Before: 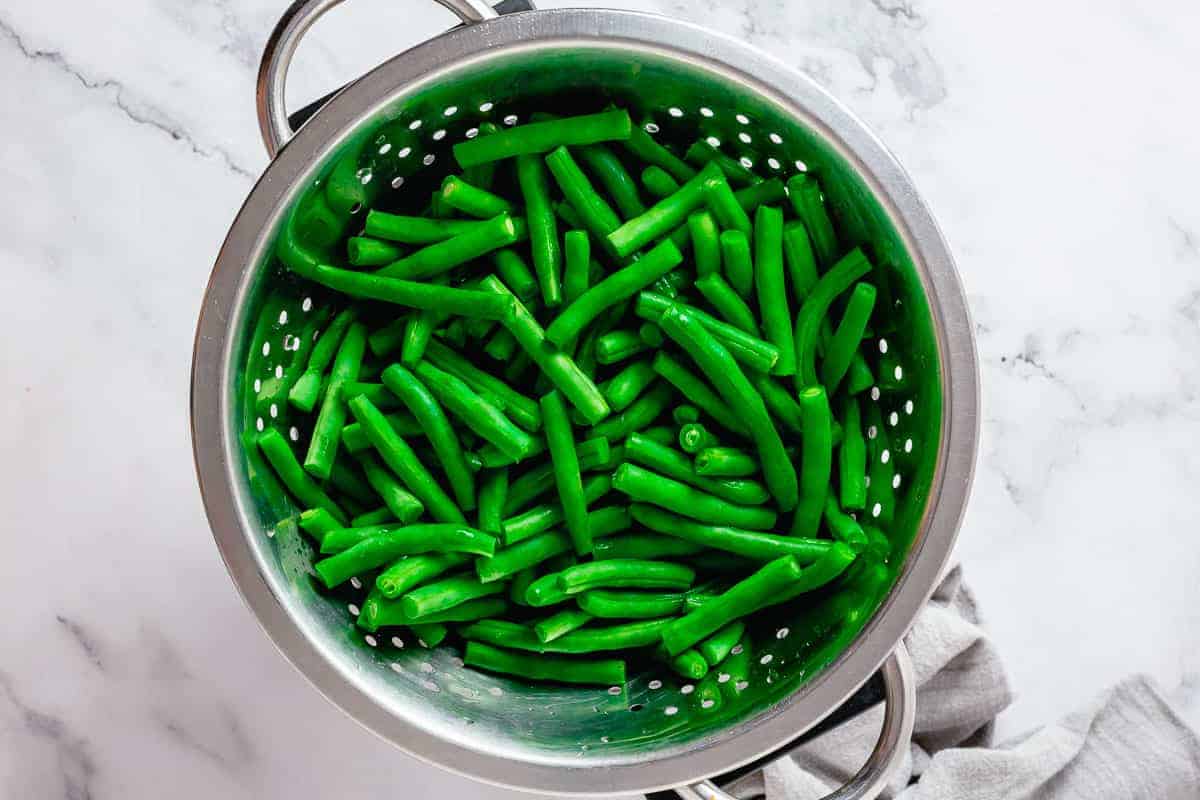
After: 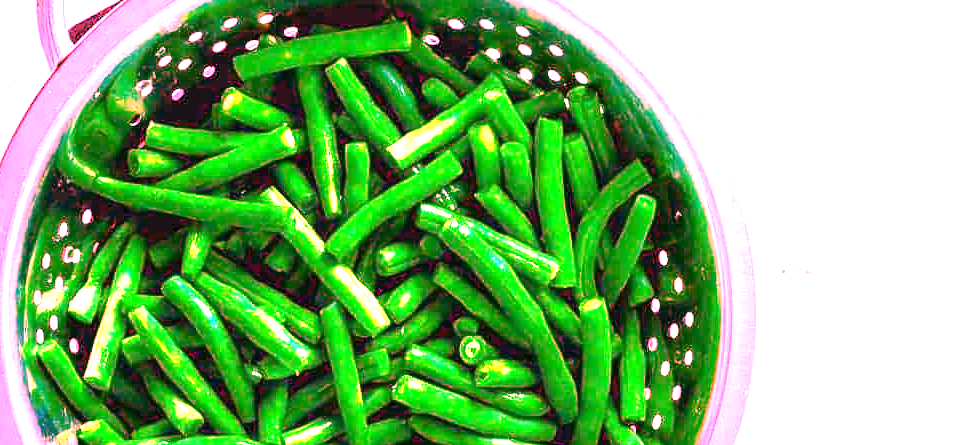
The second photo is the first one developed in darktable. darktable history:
exposure: black level correction 0, exposure 1.45 EV, compensate exposure bias true, compensate highlight preservation false
crop: left 18.38%, top 11.092%, right 2.134%, bottom 33.217%
white balance: red 4.26, blue 1.802
